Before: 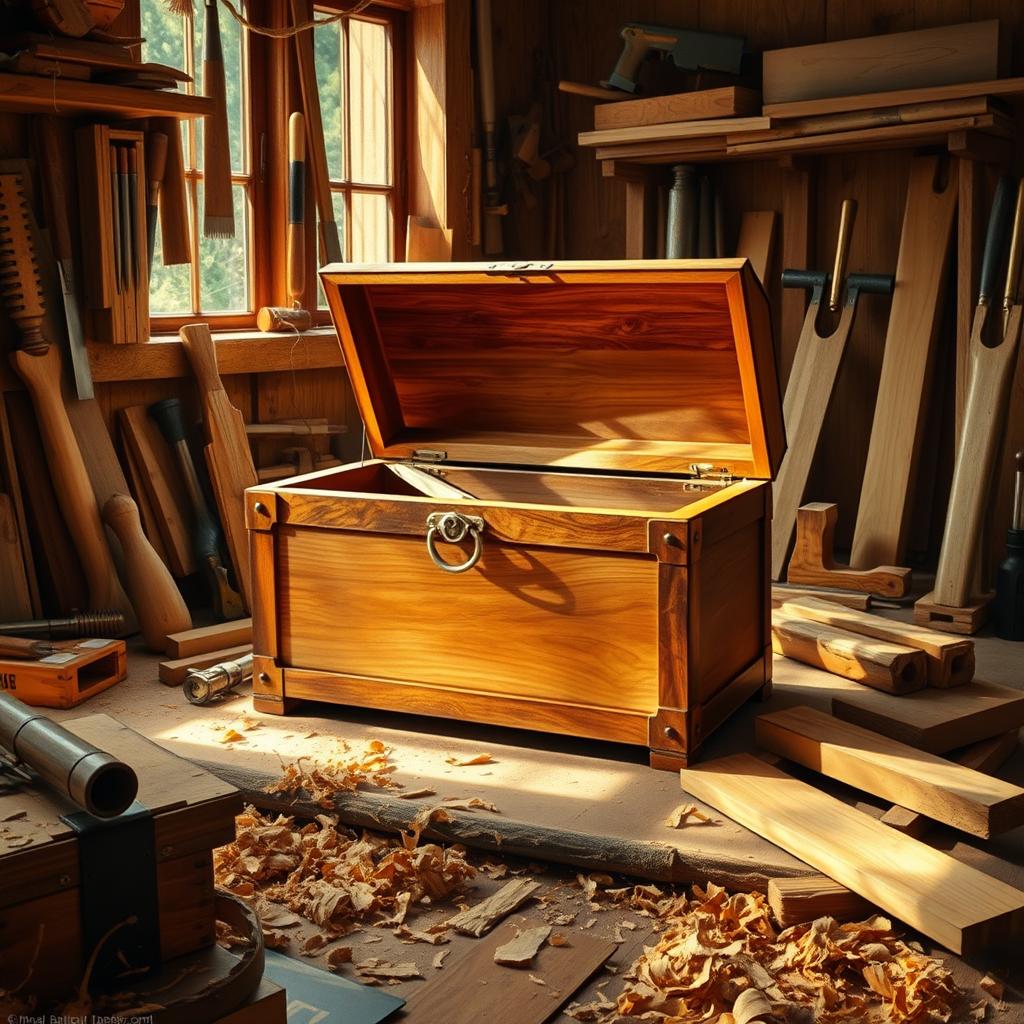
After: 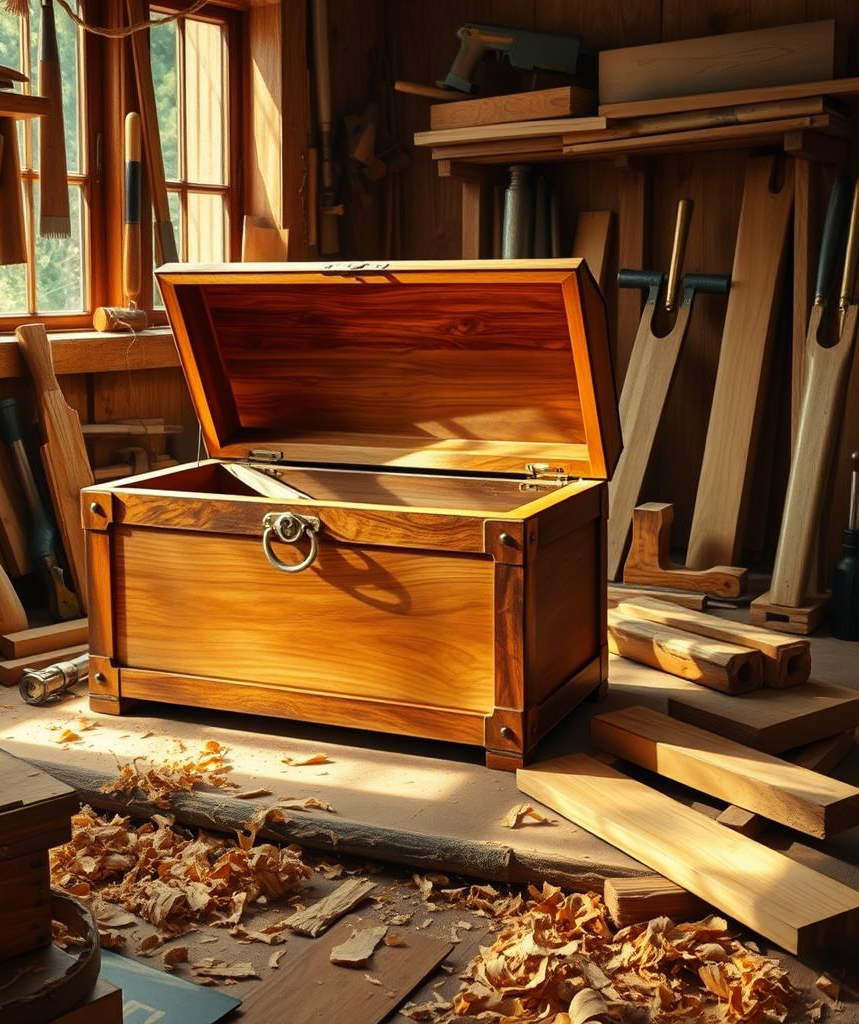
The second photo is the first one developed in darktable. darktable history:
crop: left 16.108%
